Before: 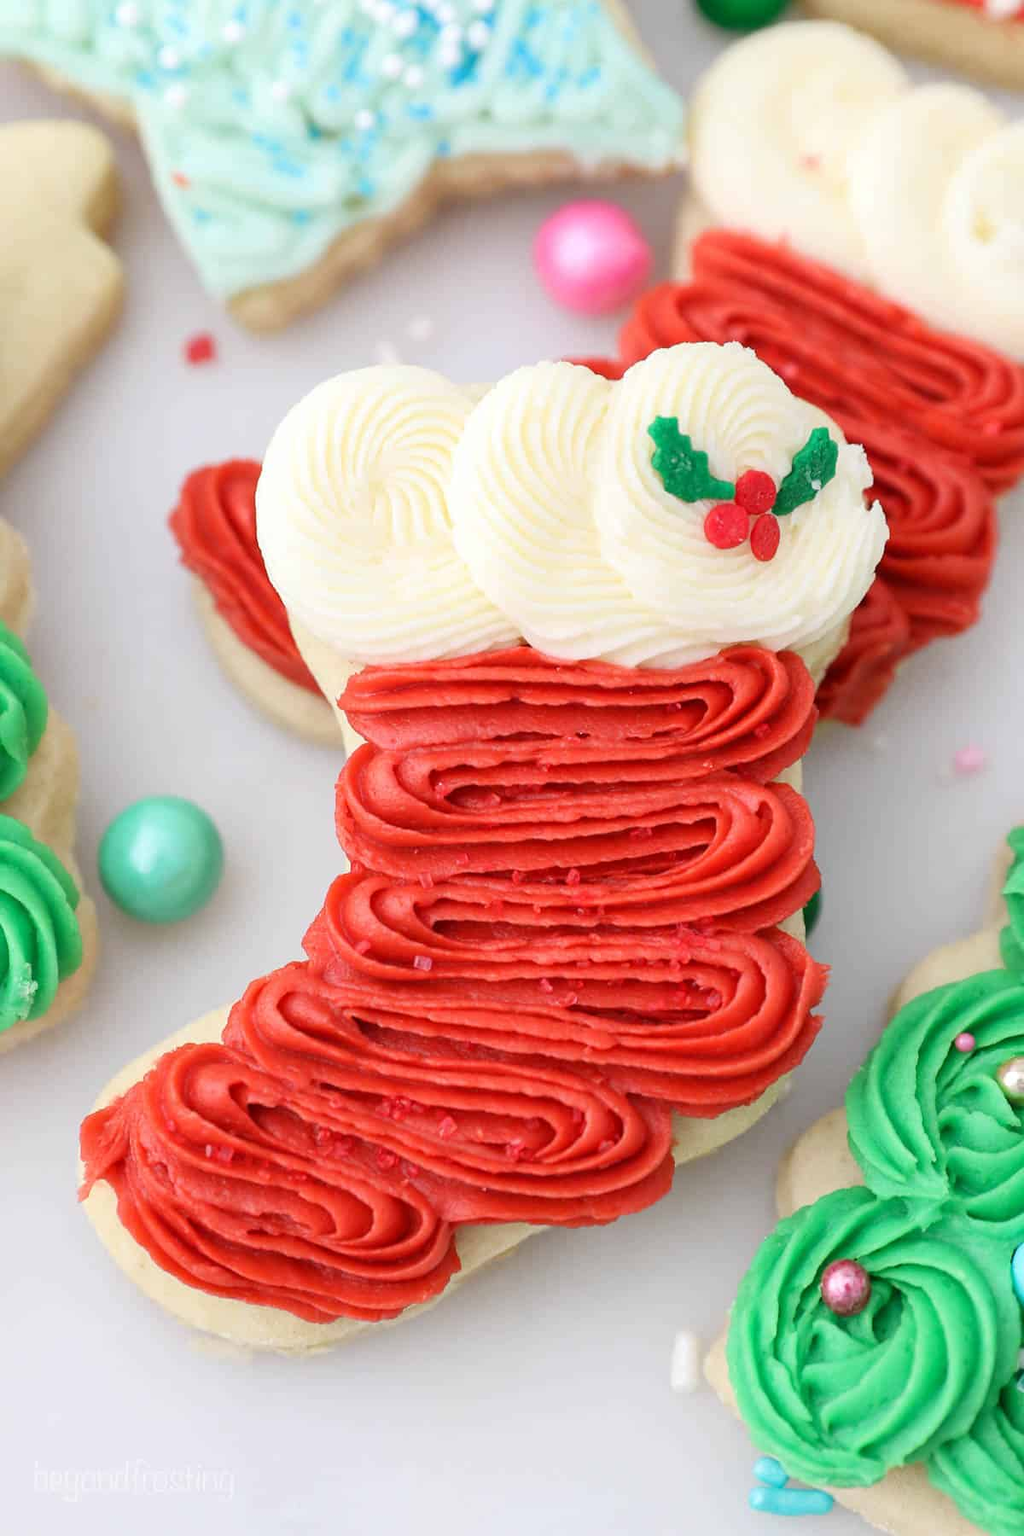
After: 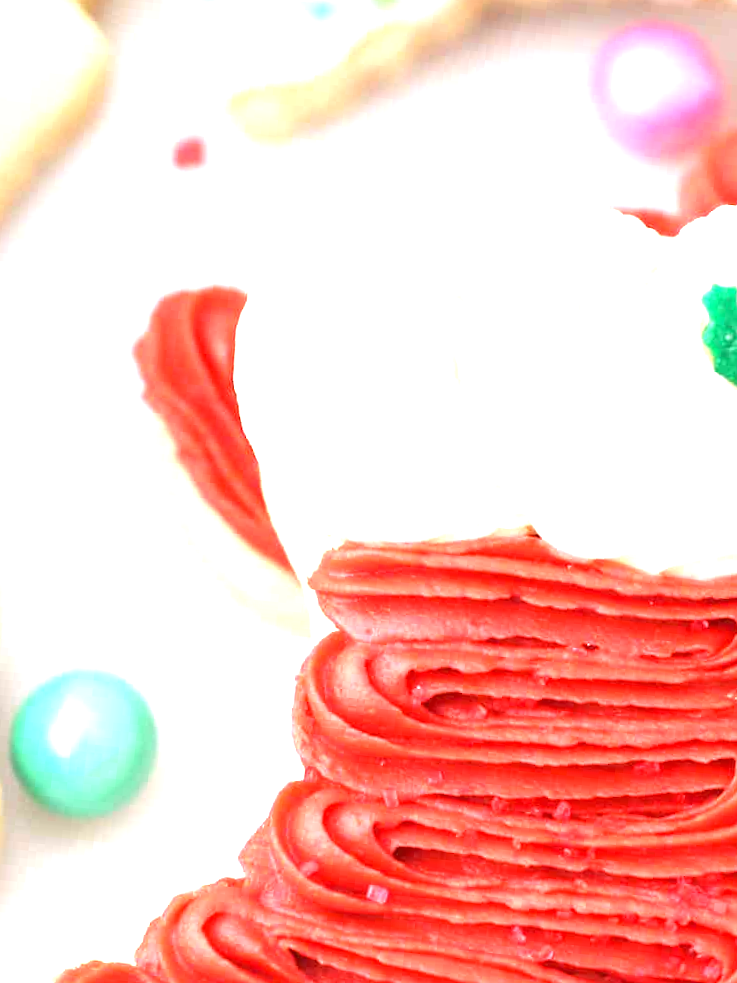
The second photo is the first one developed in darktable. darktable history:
exposure: black level correction 0, exposure 1.377 EV, compensate exposure bias true, compensate highlight preservation false
crop and rotate: angle -5.69°, left 1.977%, top 7.022%, right 27.696%, bottom 30.512%
